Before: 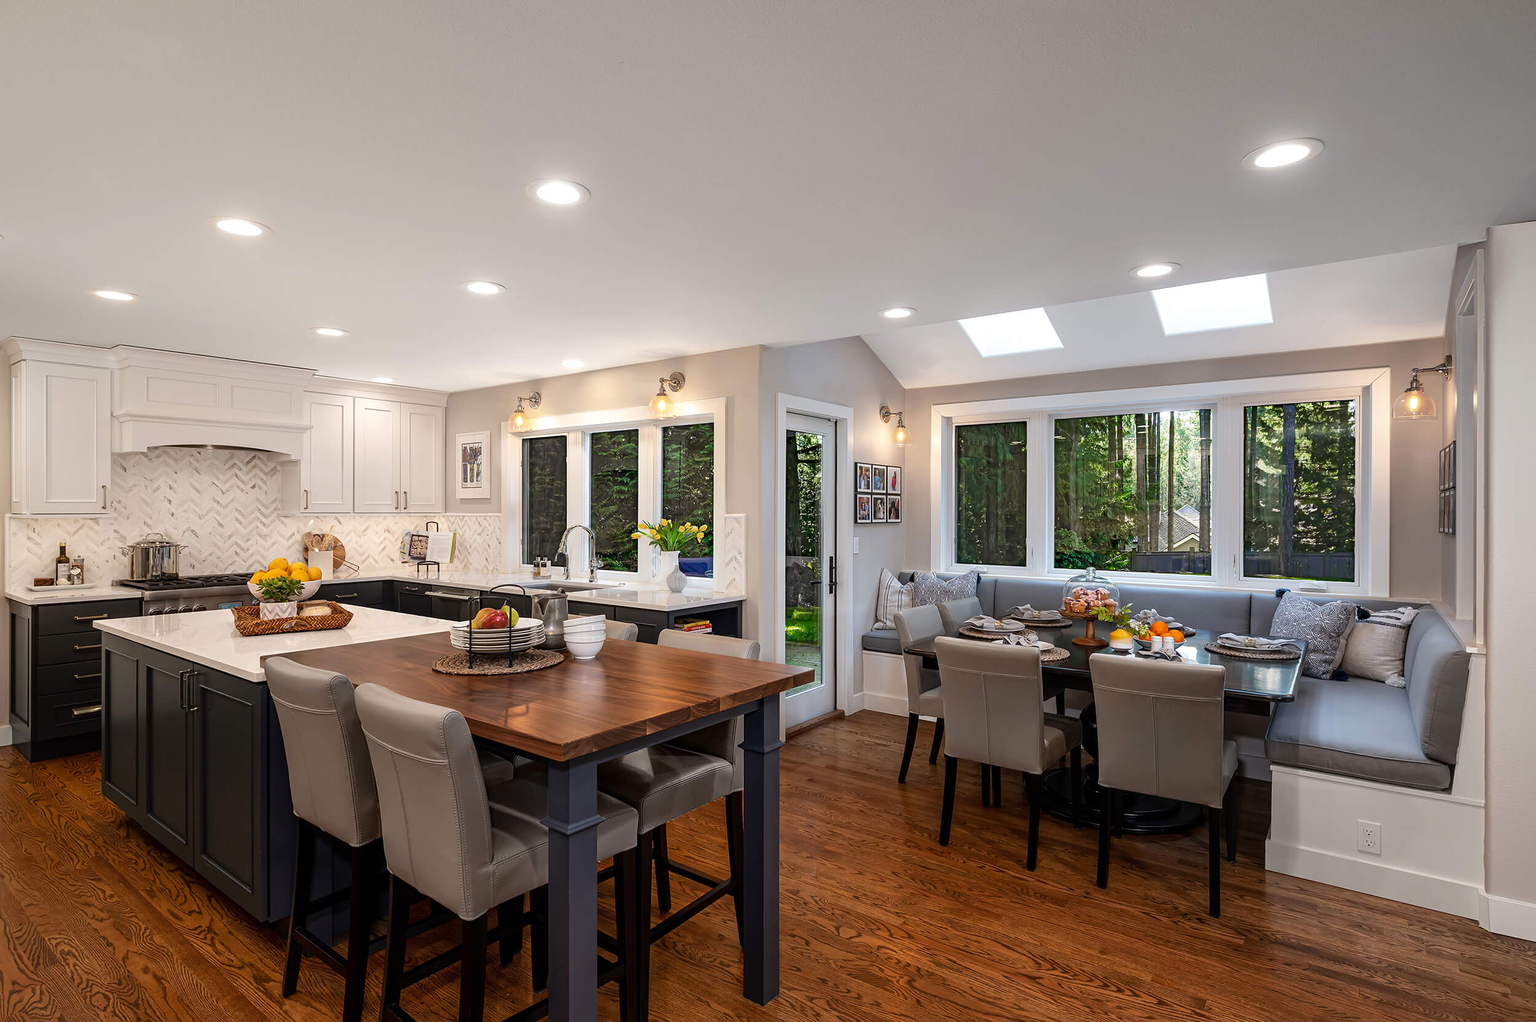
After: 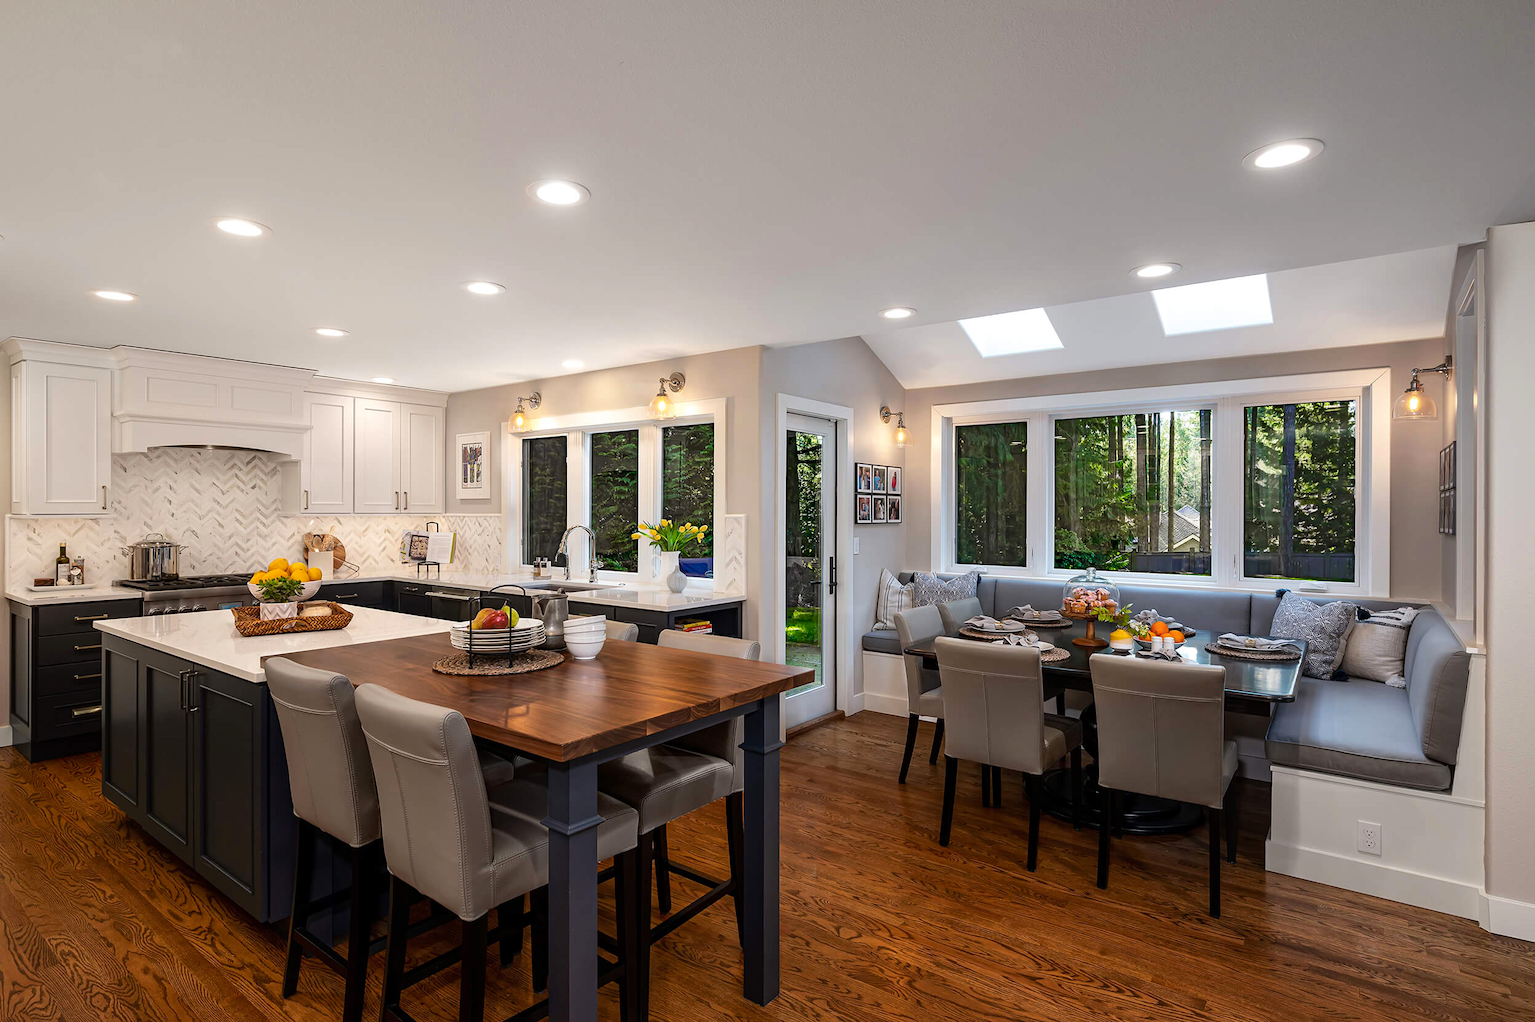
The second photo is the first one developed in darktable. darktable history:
color balance rgb: shadows lift › luminance -20.286%, linear chroma grading › global chroma 25.147%, perceptual saturation grading › global saturation -11.912%
